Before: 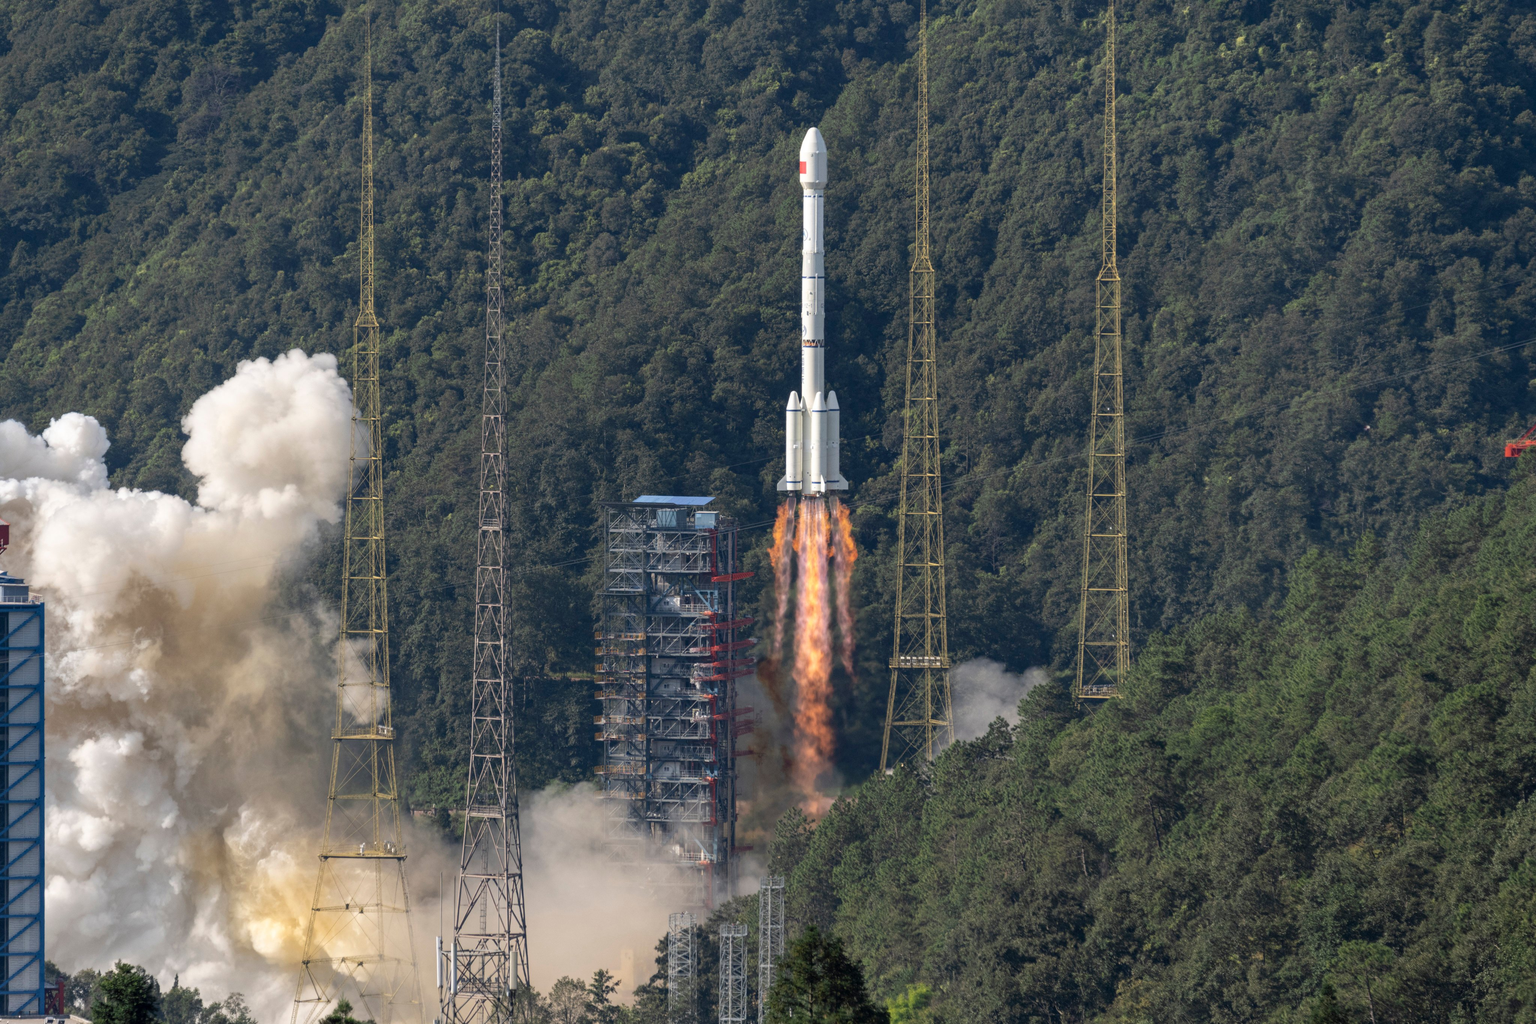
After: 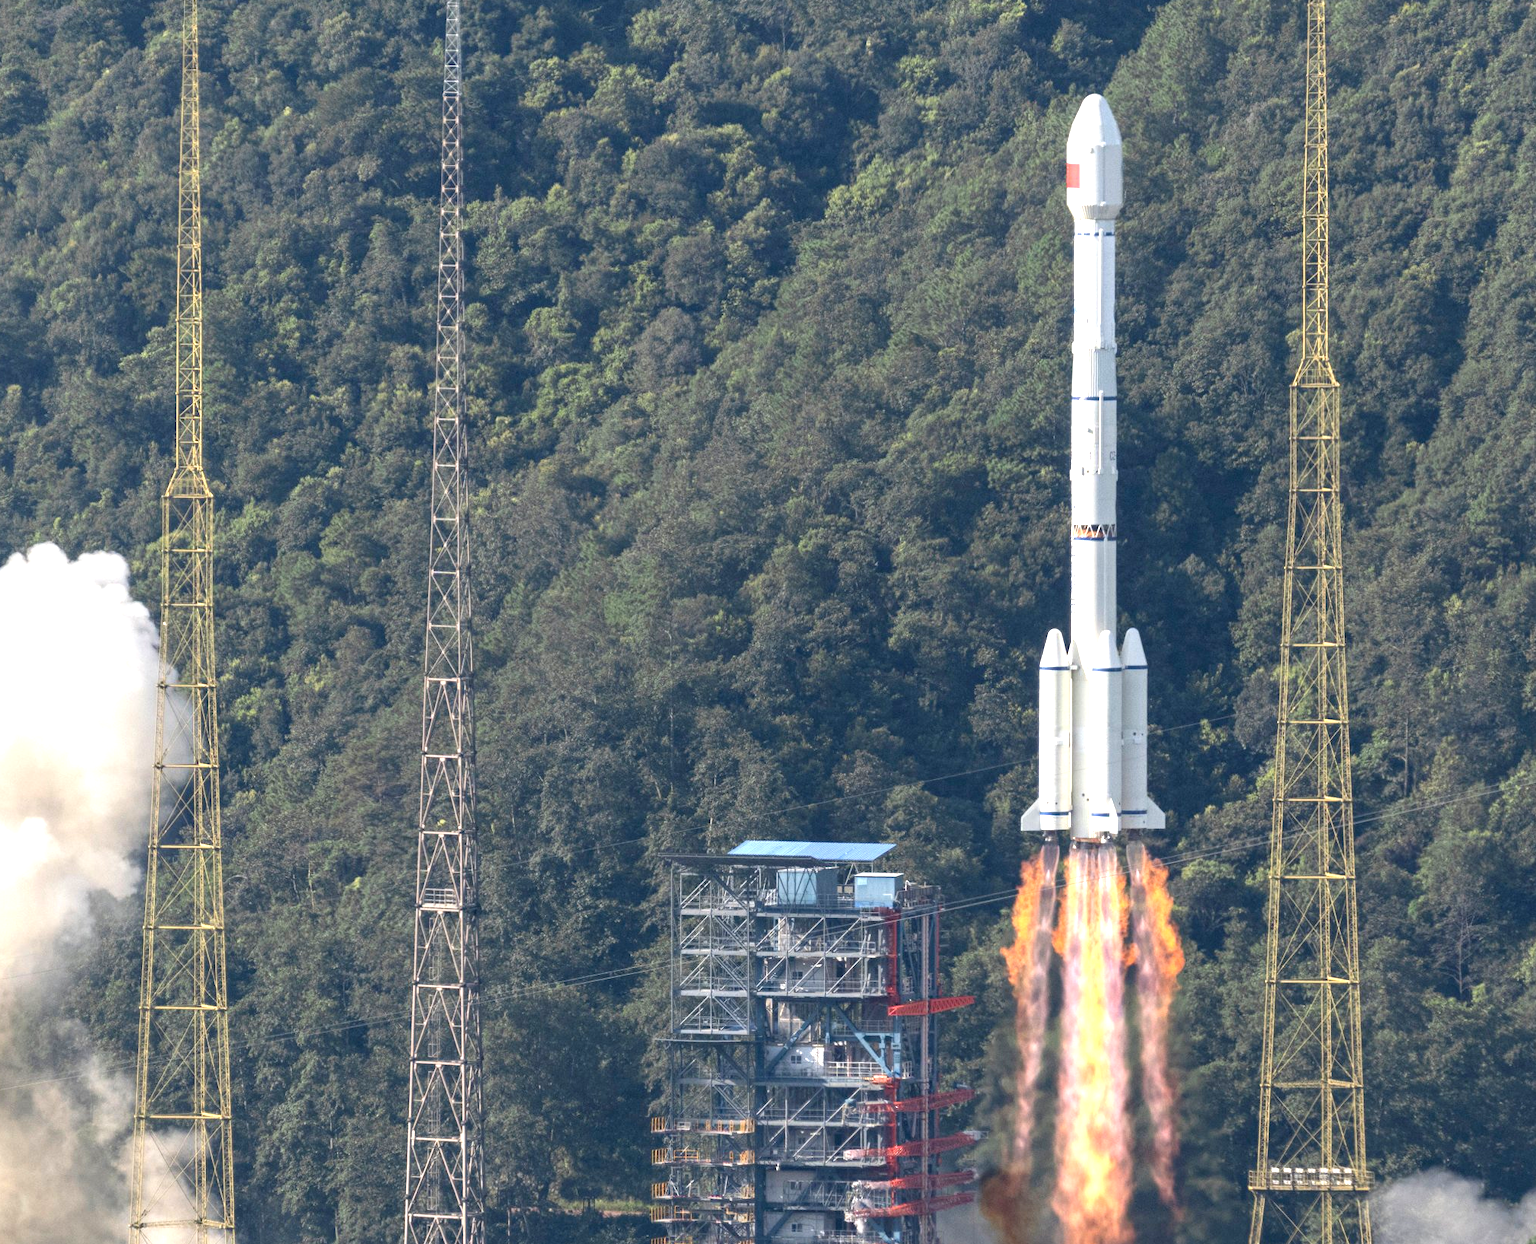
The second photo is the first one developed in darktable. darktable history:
exposure: black level correction 0, exposure 1.096 EV, compensate exposure bias true, compensate highlight preservation false
crop: left 17.832%, top 7.92%, right 32.855%, bottom 32.148%
